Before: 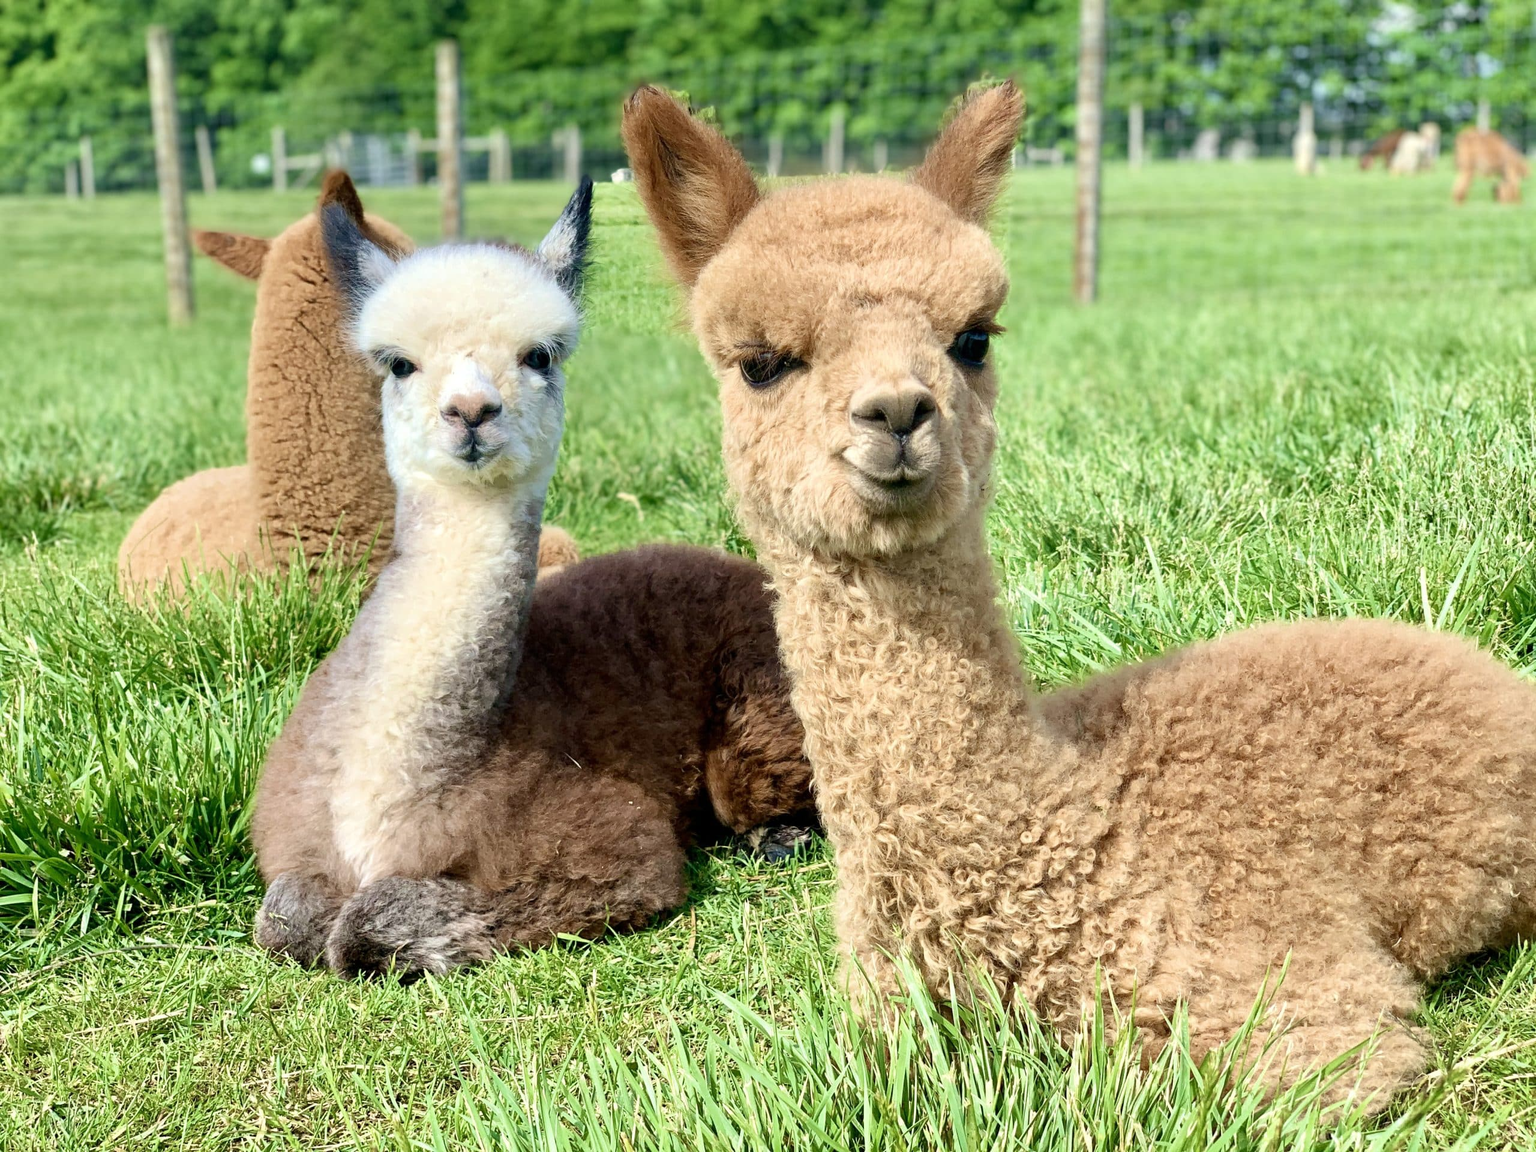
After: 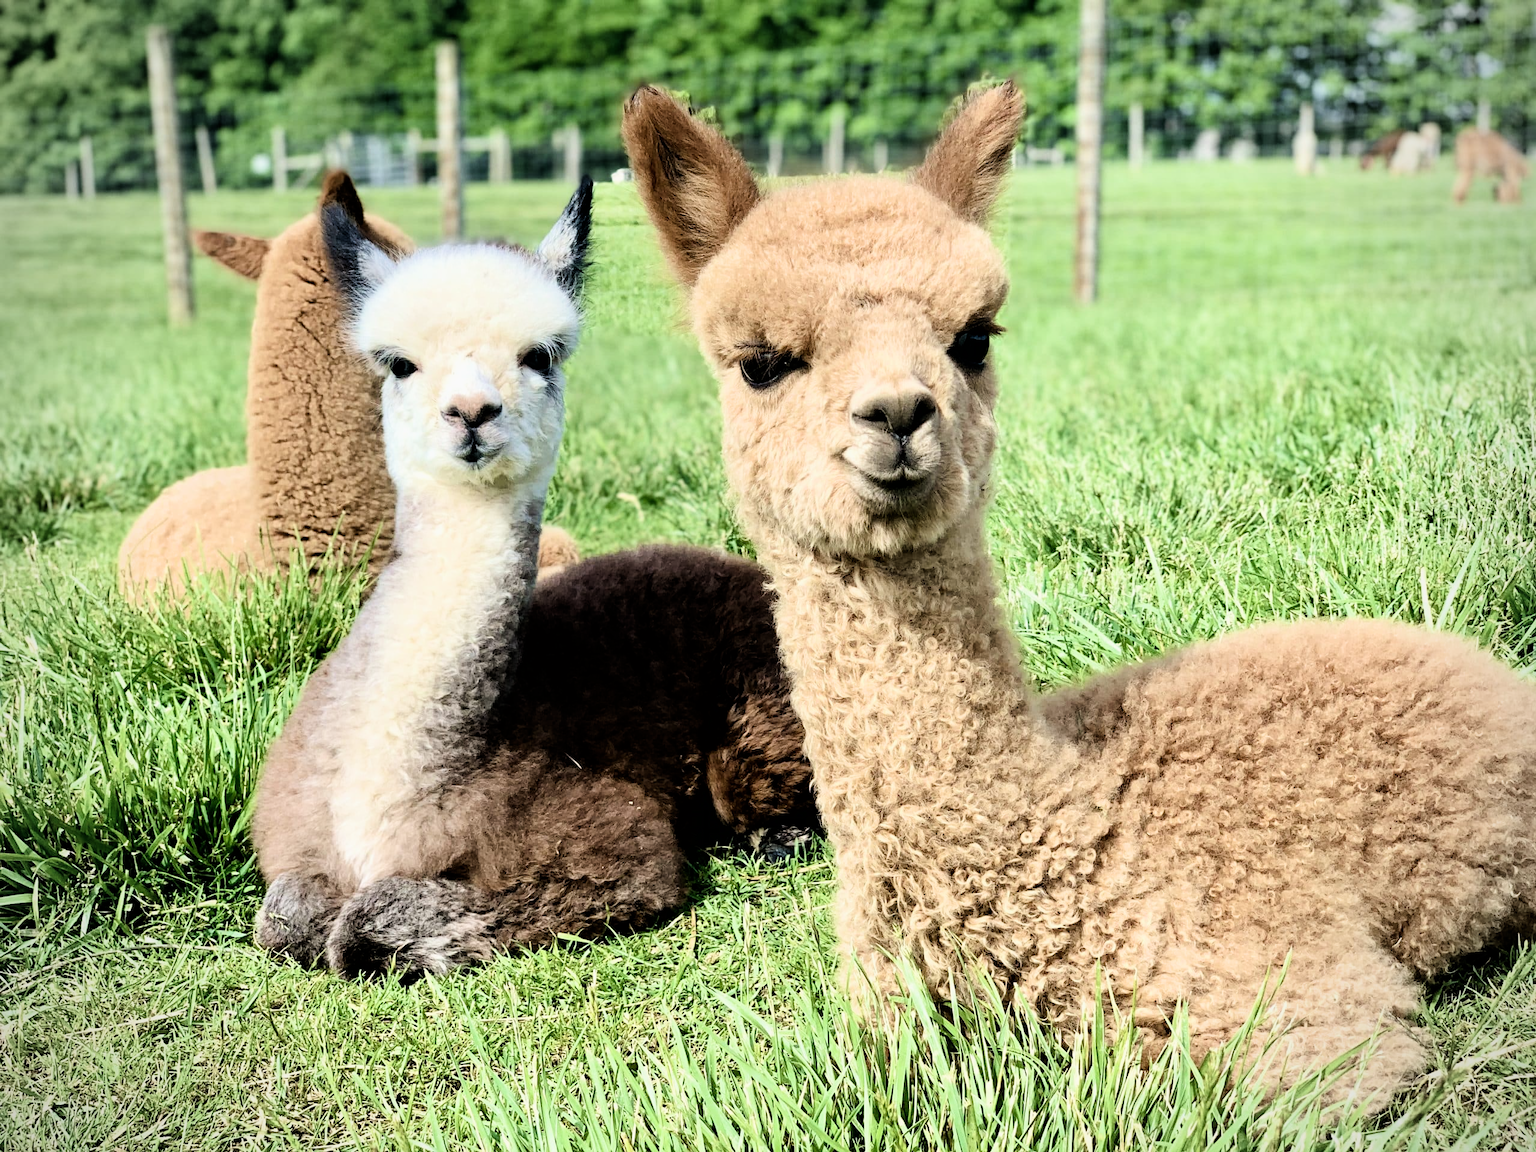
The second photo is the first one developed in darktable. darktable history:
filmic rgb: black relative exposure -5.42 EV, white relative exposure 2.85 EV, dynamic range scaling -37.73%, hardness 4, contrast 1.605, highlights saturation mix -0.93%
vignetting: fall-off radius 60.65%
